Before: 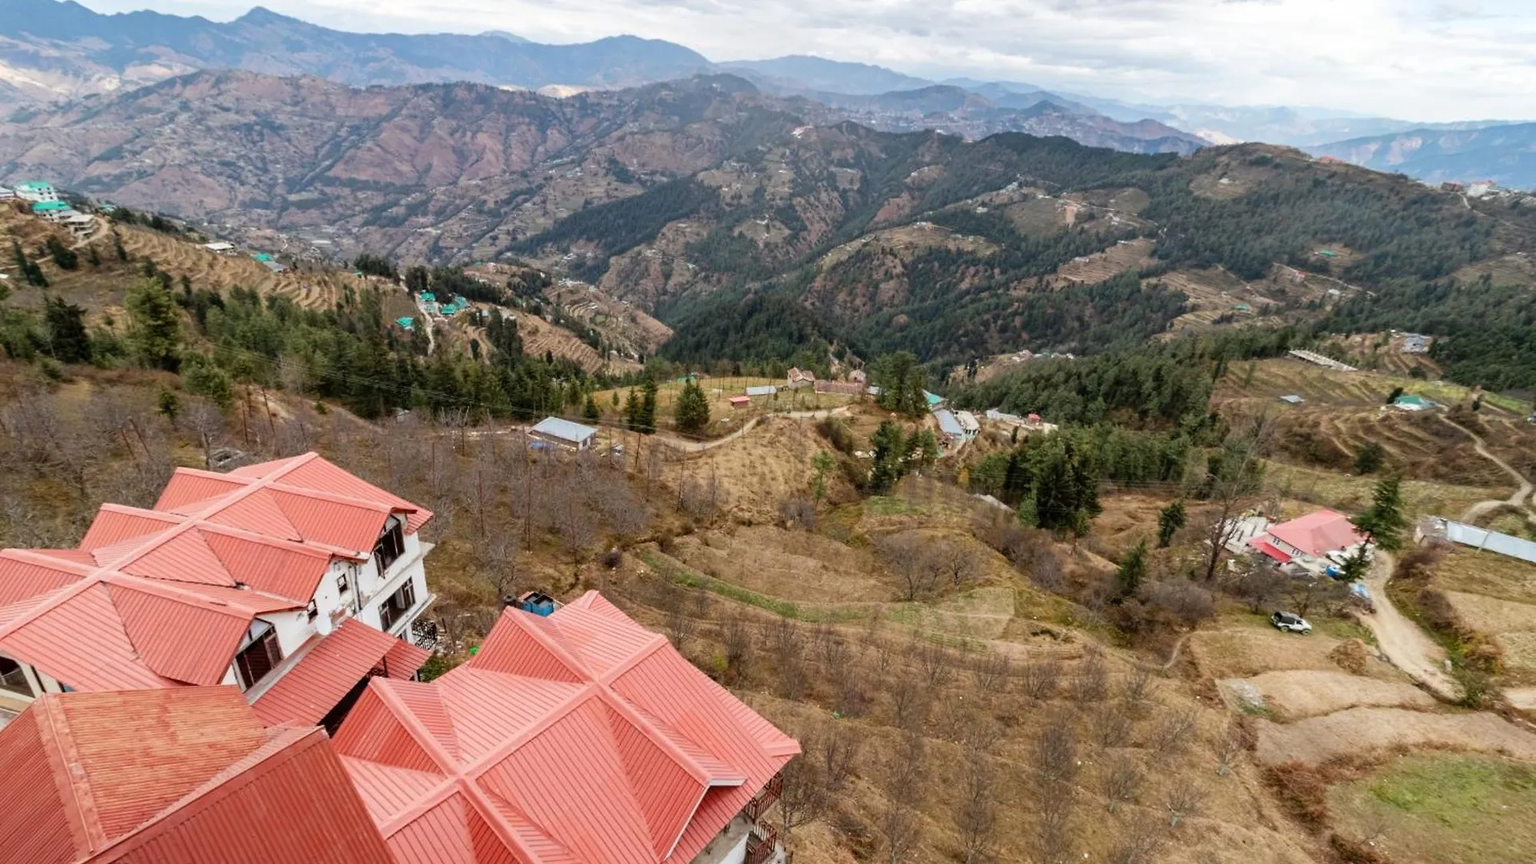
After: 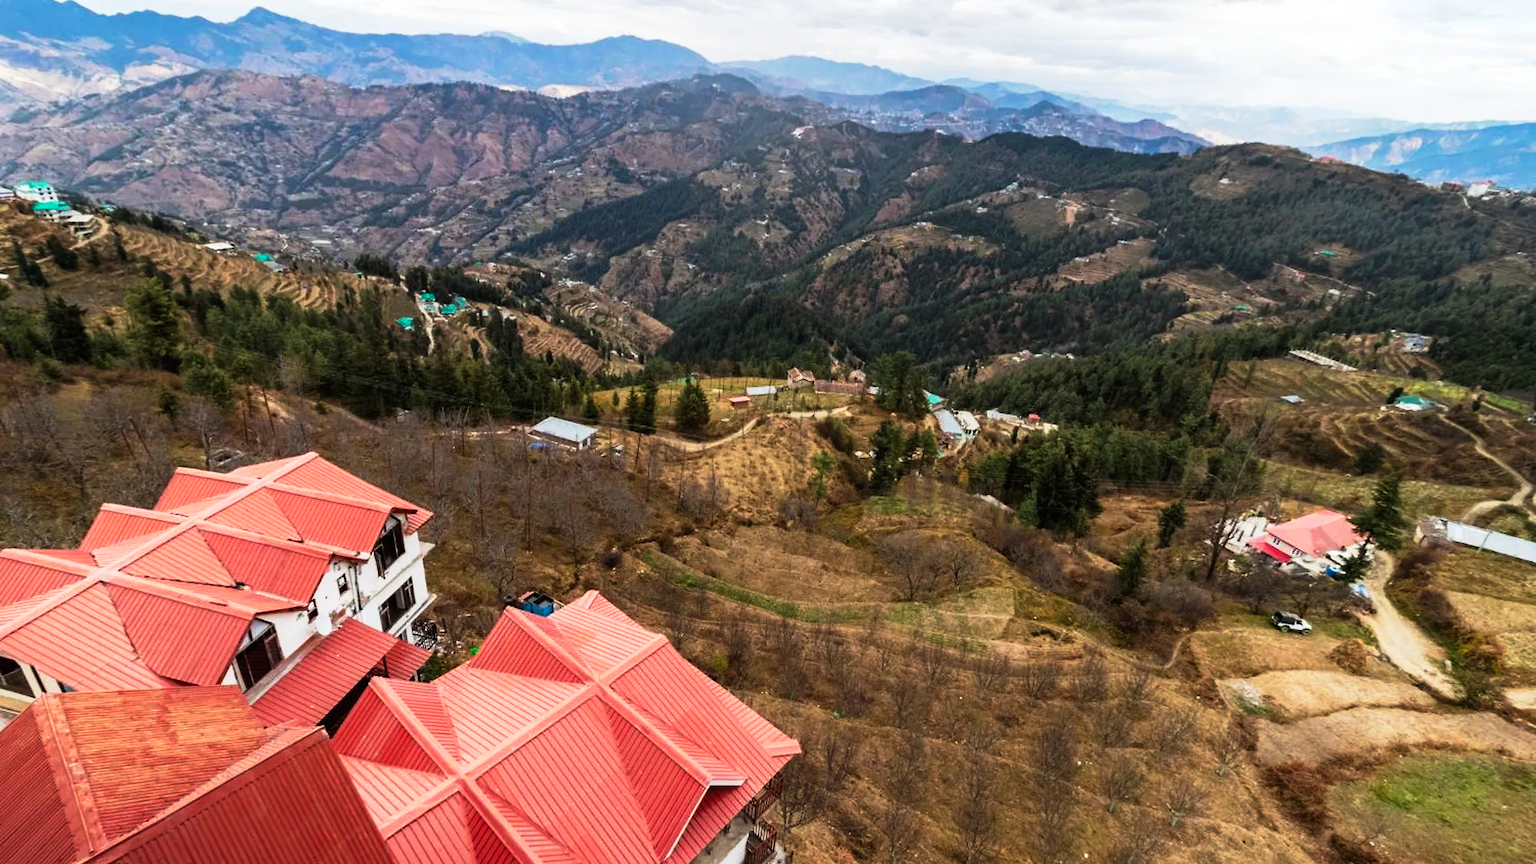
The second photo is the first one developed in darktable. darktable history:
tone equalizer: on, module defaults
tone curve: curves: ch0 [(0, 0) (0.003, 0.007) (0.011, 0.01) (0.025, 0.016) (0.044, 0.025) (0.069, 0.036) (0.1, 0.052) (0.136, 0.073) (0.177, 0.103) (0.224, 0.135) (0.277, 0.177) (0.335, 0.233) (0.399, 0.303) (0.468, 0.376) (0.543, 0.469) (0.623, 0.581) (0.709, 0.723) (0.801, 0.863) (0.898, 0.938) (1, 1)], preserve colors none
